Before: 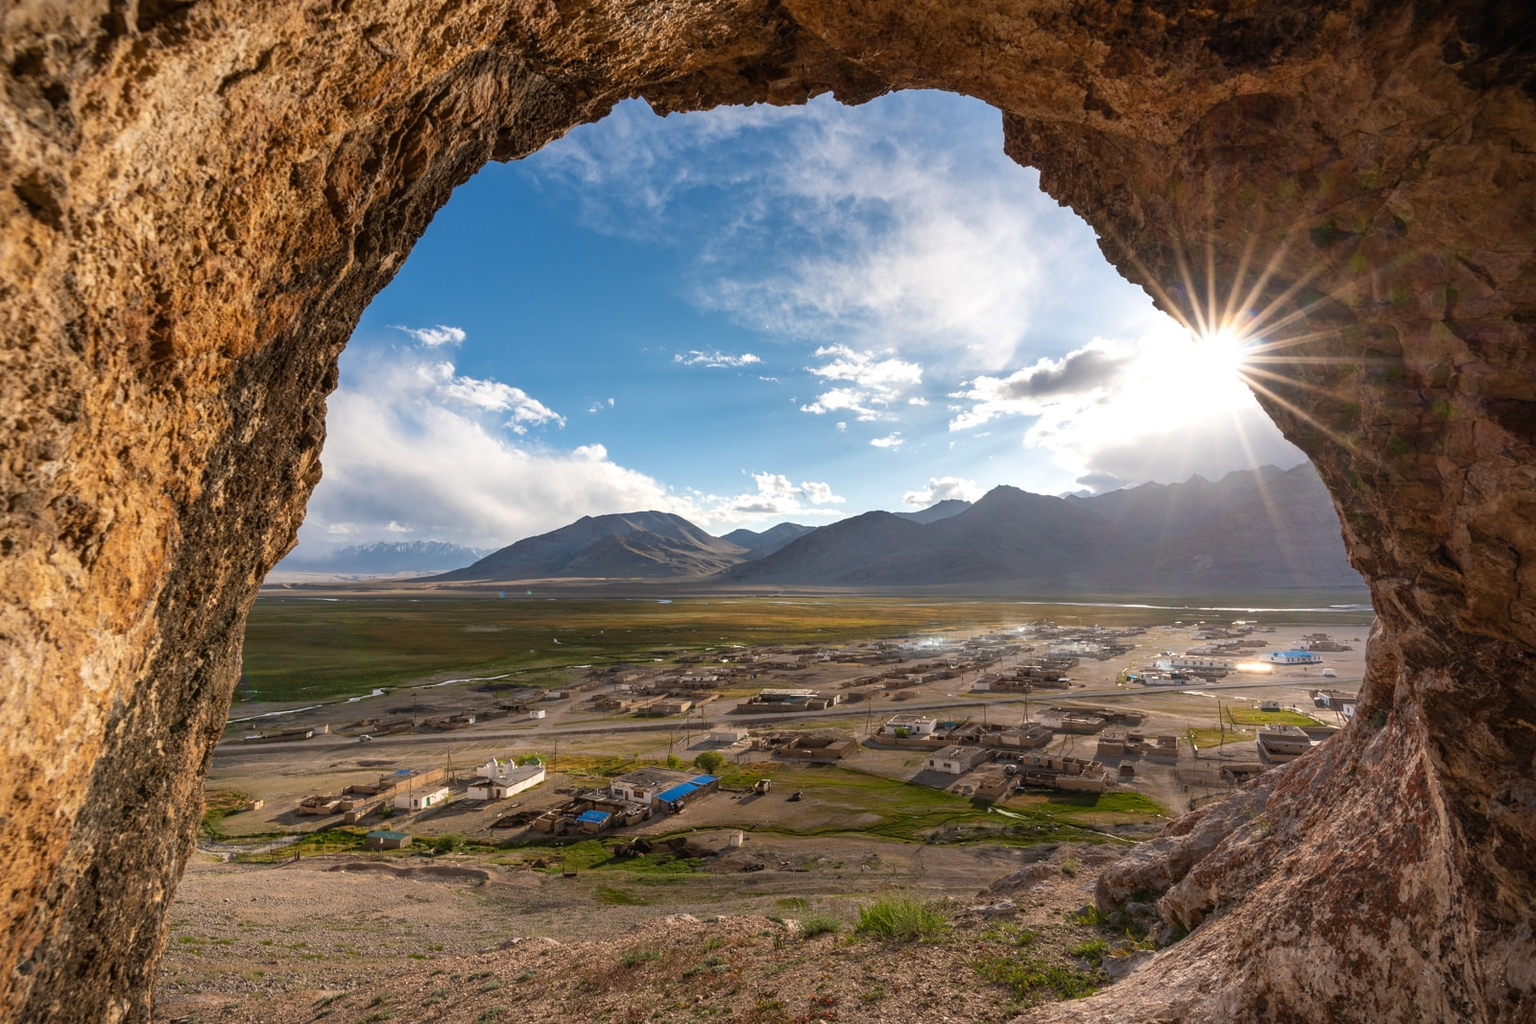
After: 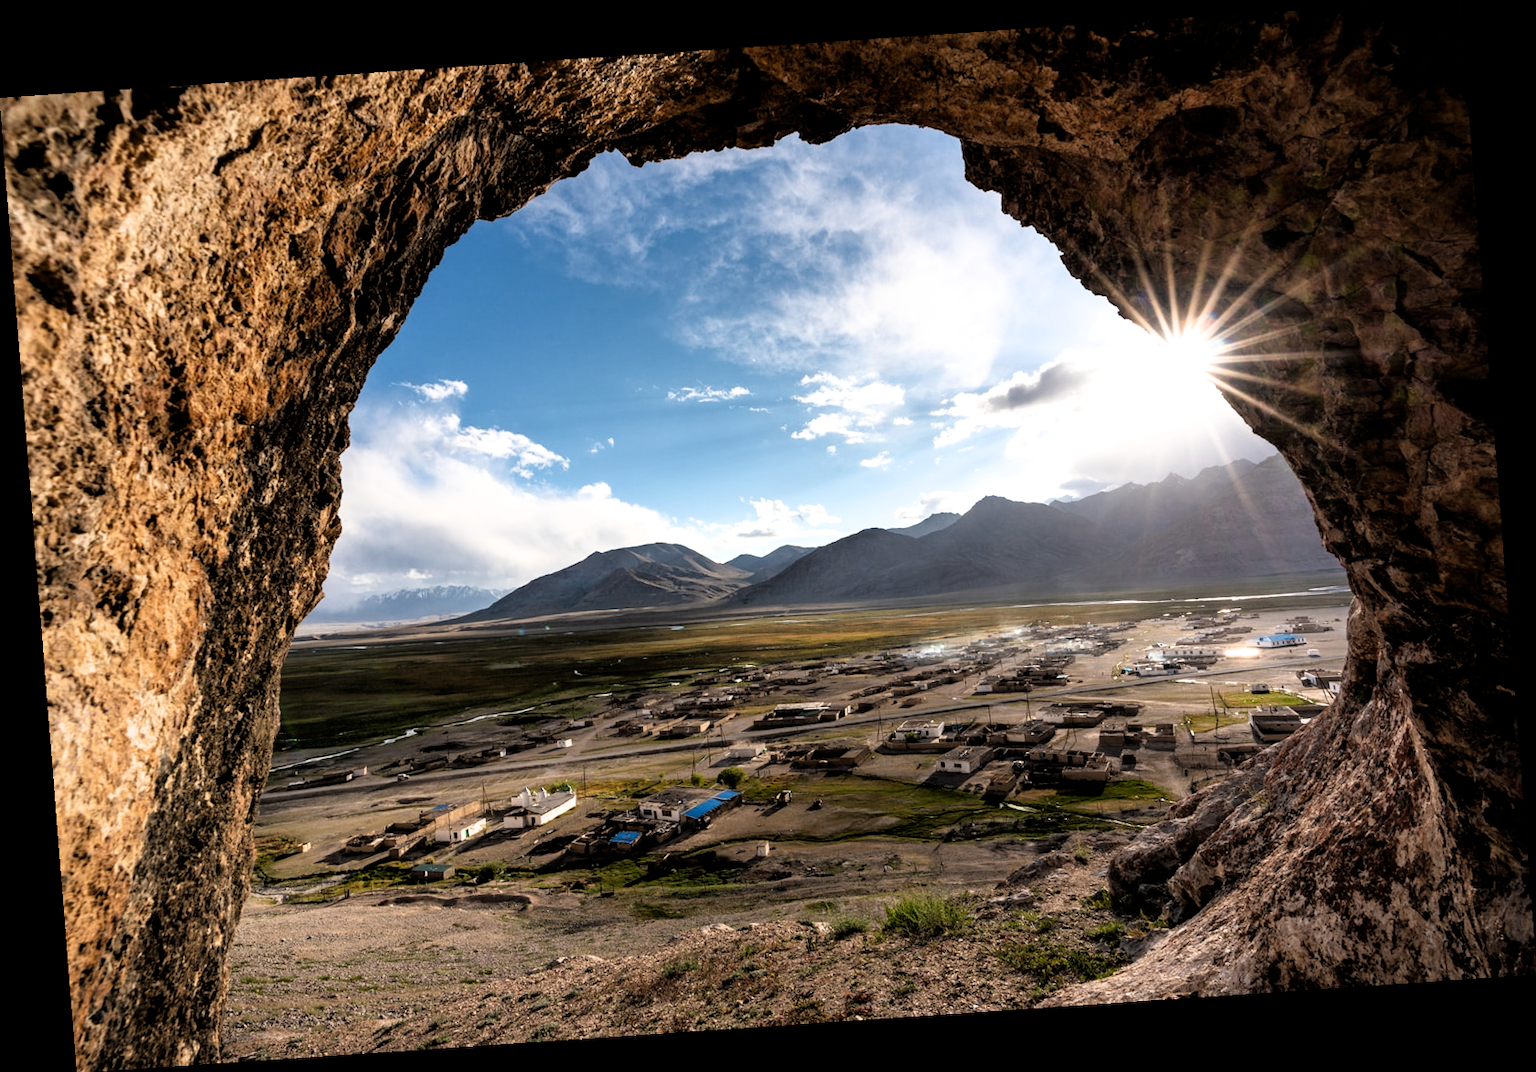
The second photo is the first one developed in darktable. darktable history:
filmic rgb: black relative exposure -3.57 EV, white relative exposure 2.29 EV, hardness 3.41
rotate and perspective: rotation -4.2°, shear 0.006, automatic cropping off
